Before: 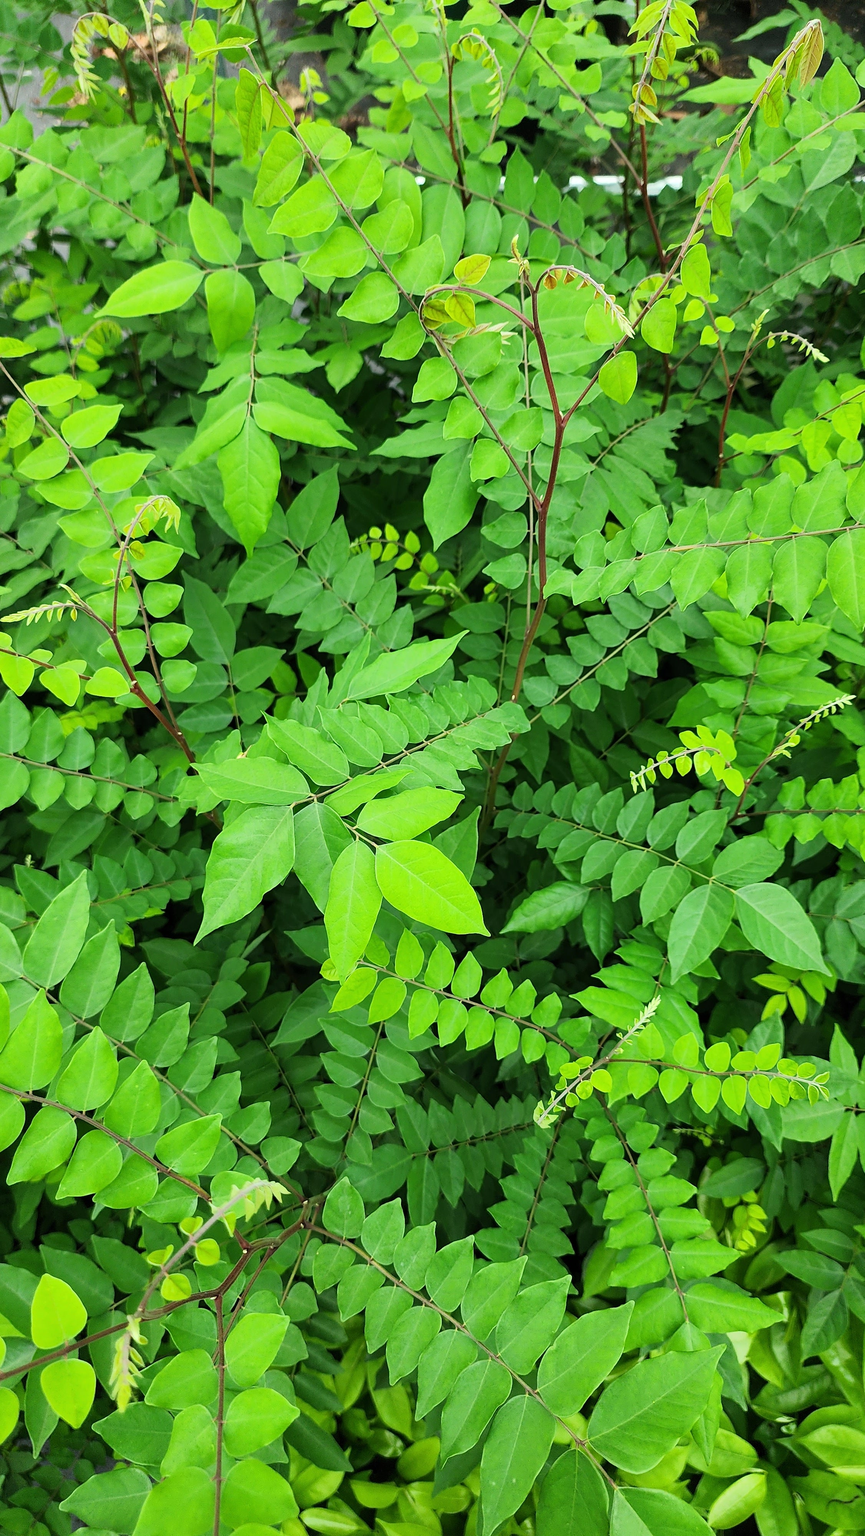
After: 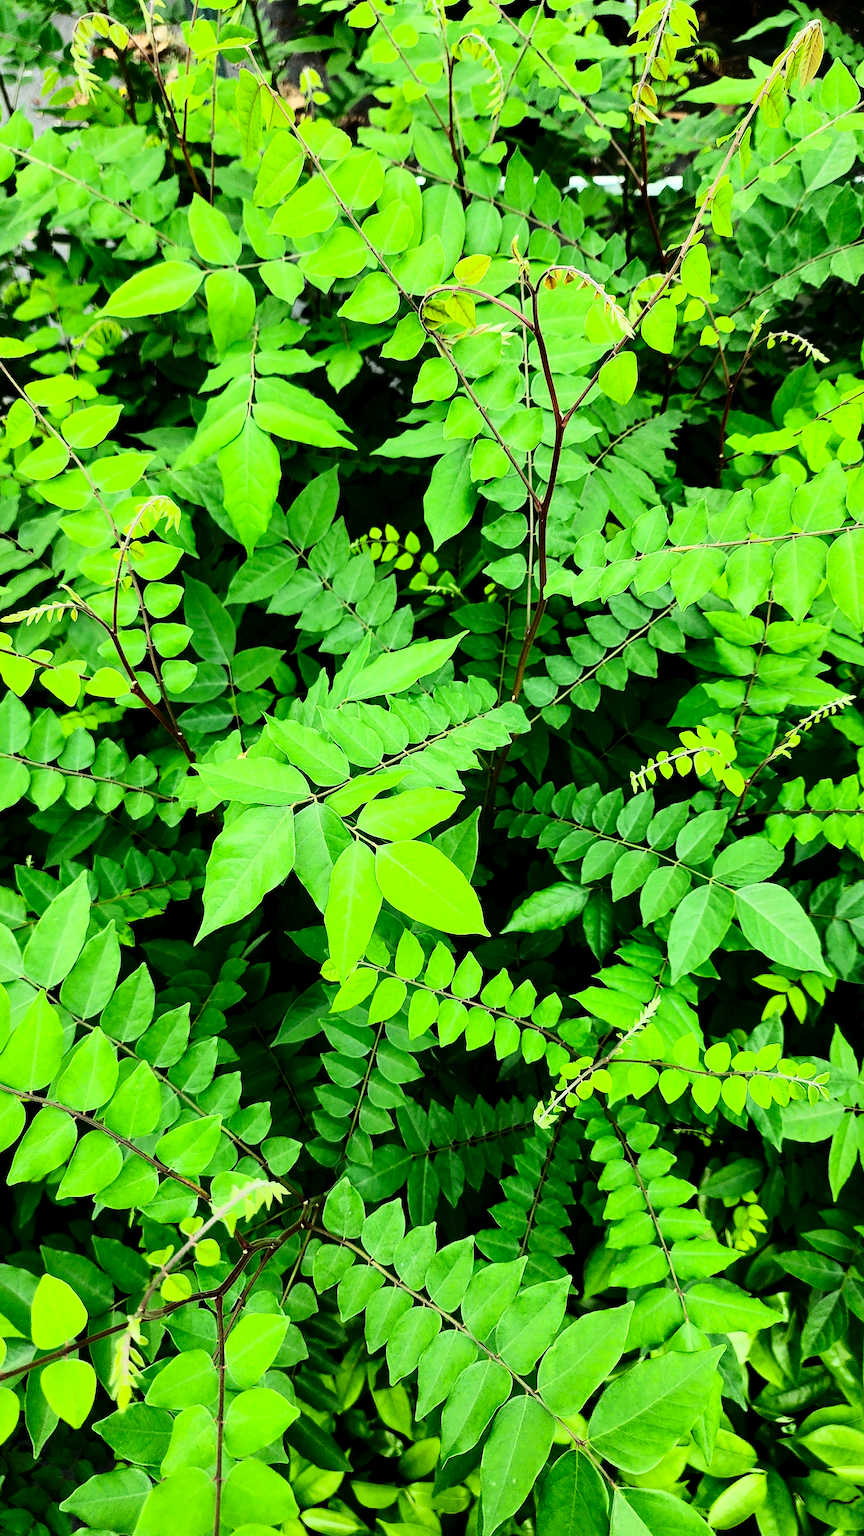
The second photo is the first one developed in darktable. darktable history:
contrast brightness saturation: contrast 0.32, brightness -0.08, saturation 0.17
tone curve: curves: ch0 [(0.021, 0) (0.104, 0.052) (0.496, 0.526) (0.737, 0.783) (1, 1)], color space Lab, linked channels, preserve colors none
